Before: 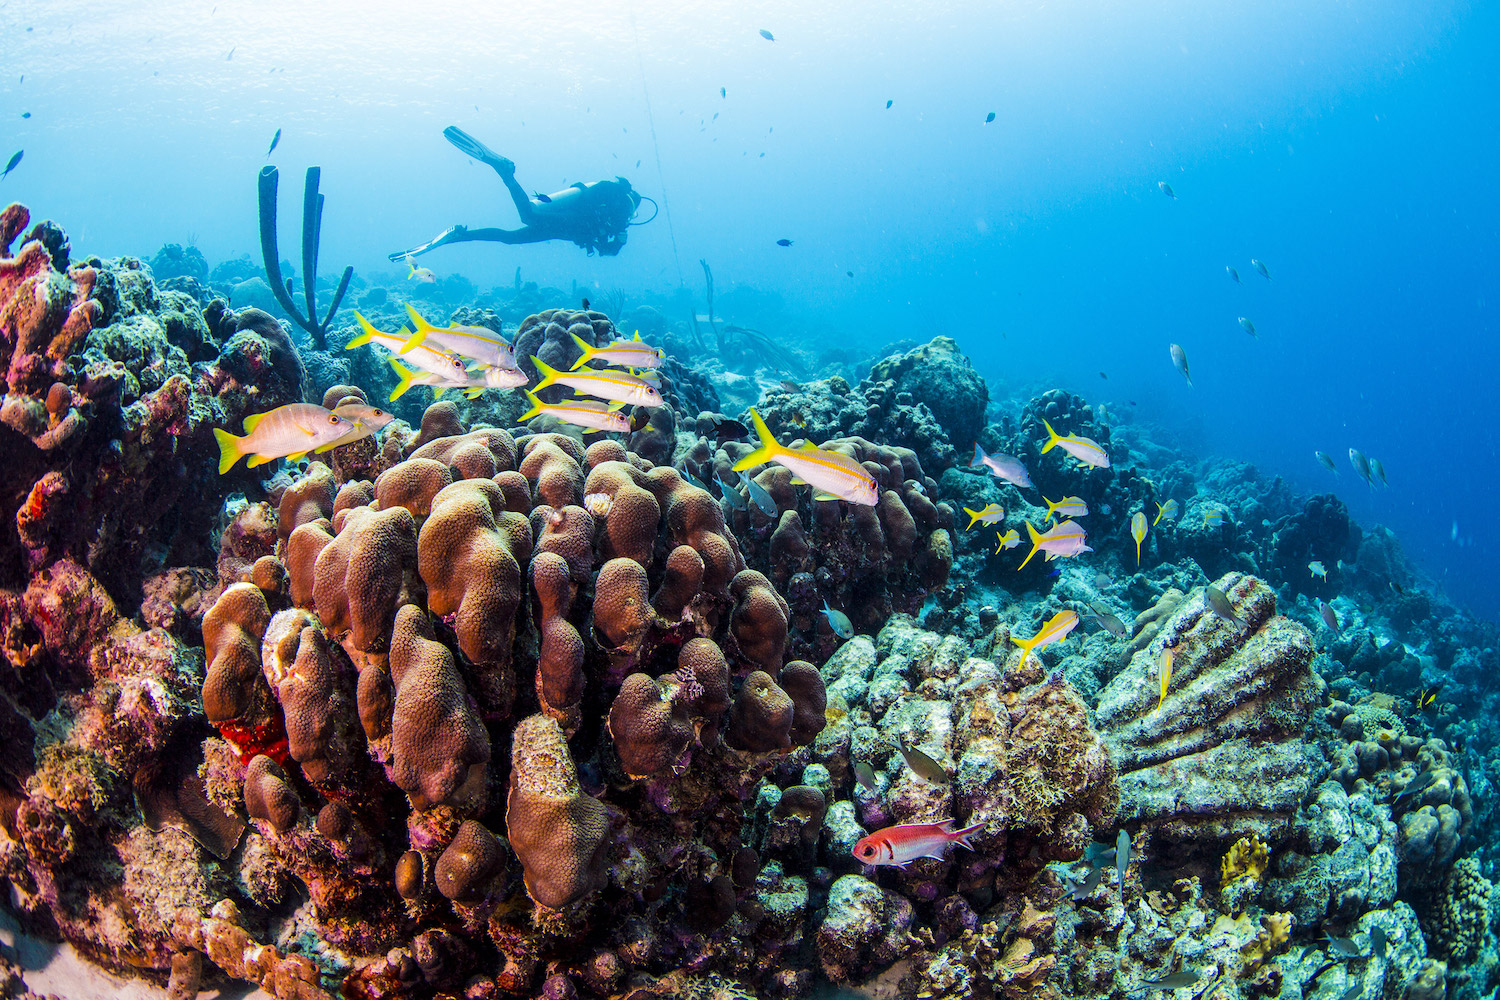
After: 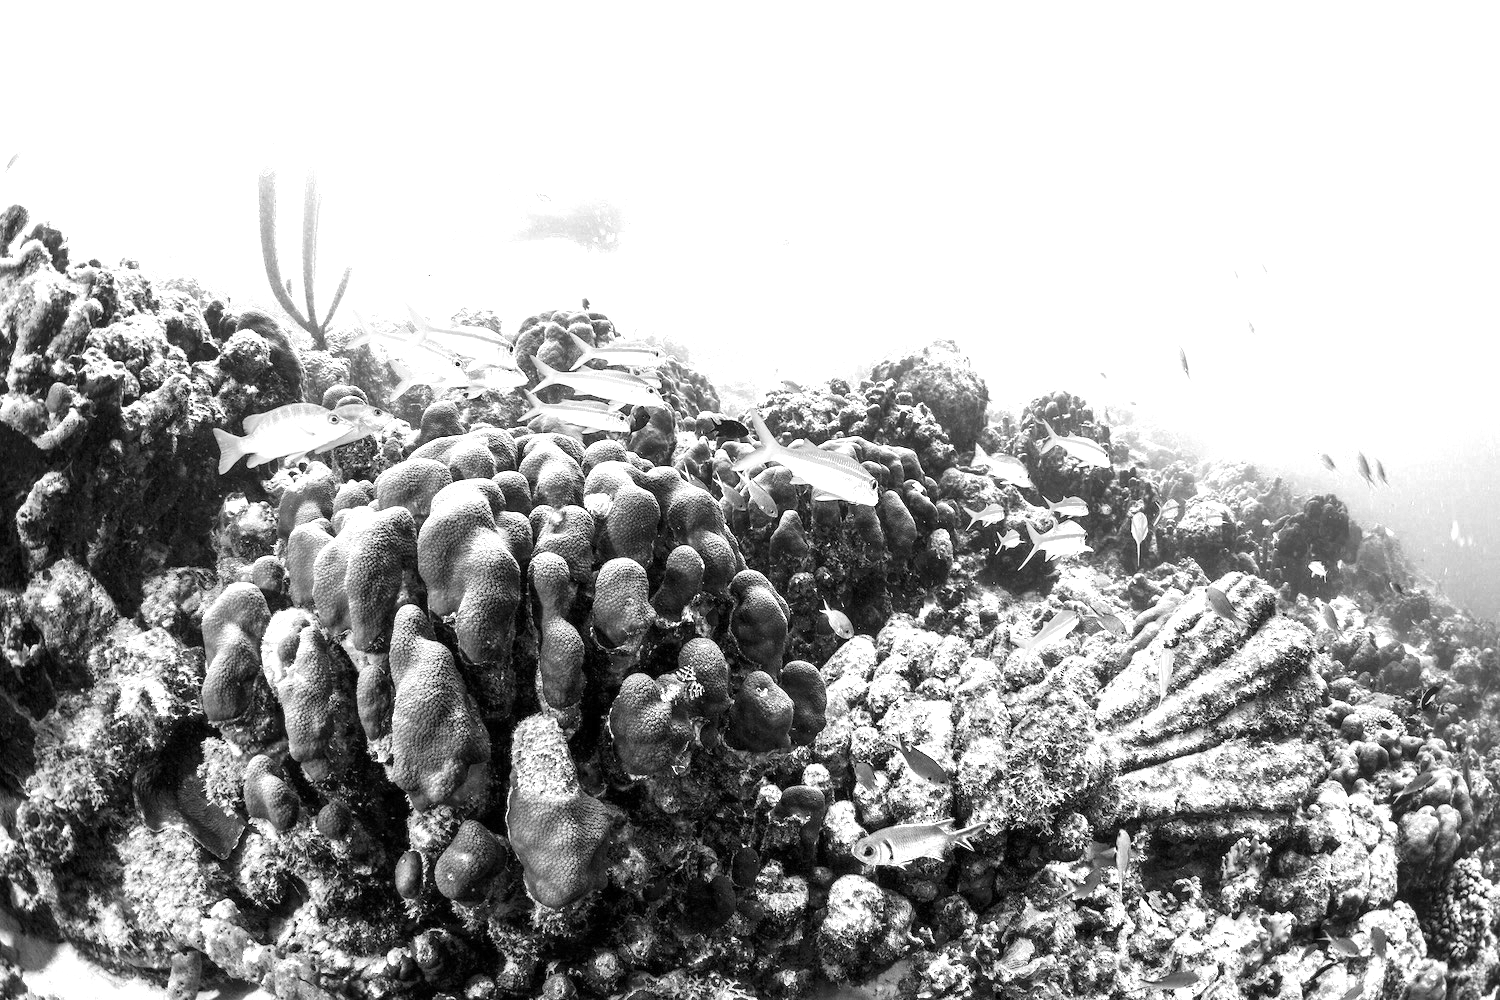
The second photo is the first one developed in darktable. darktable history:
exposure: exposure 0.951 EV, compensate exposure bias true, compensate highlight preservation false
color zones: curves: ch0 [(0, 0.613) (0.01, 0.613) (0.245, 0.448) (0.498, 0.529) (0.642, 0.665) (0.879, 0.777) (0.99, 0.613)]; ch1 [(0, 0) (0.143, 0) (0.286, 0) (0.429, 0) (0.571, 0) (0.714, 0) (0.857, 0)]
